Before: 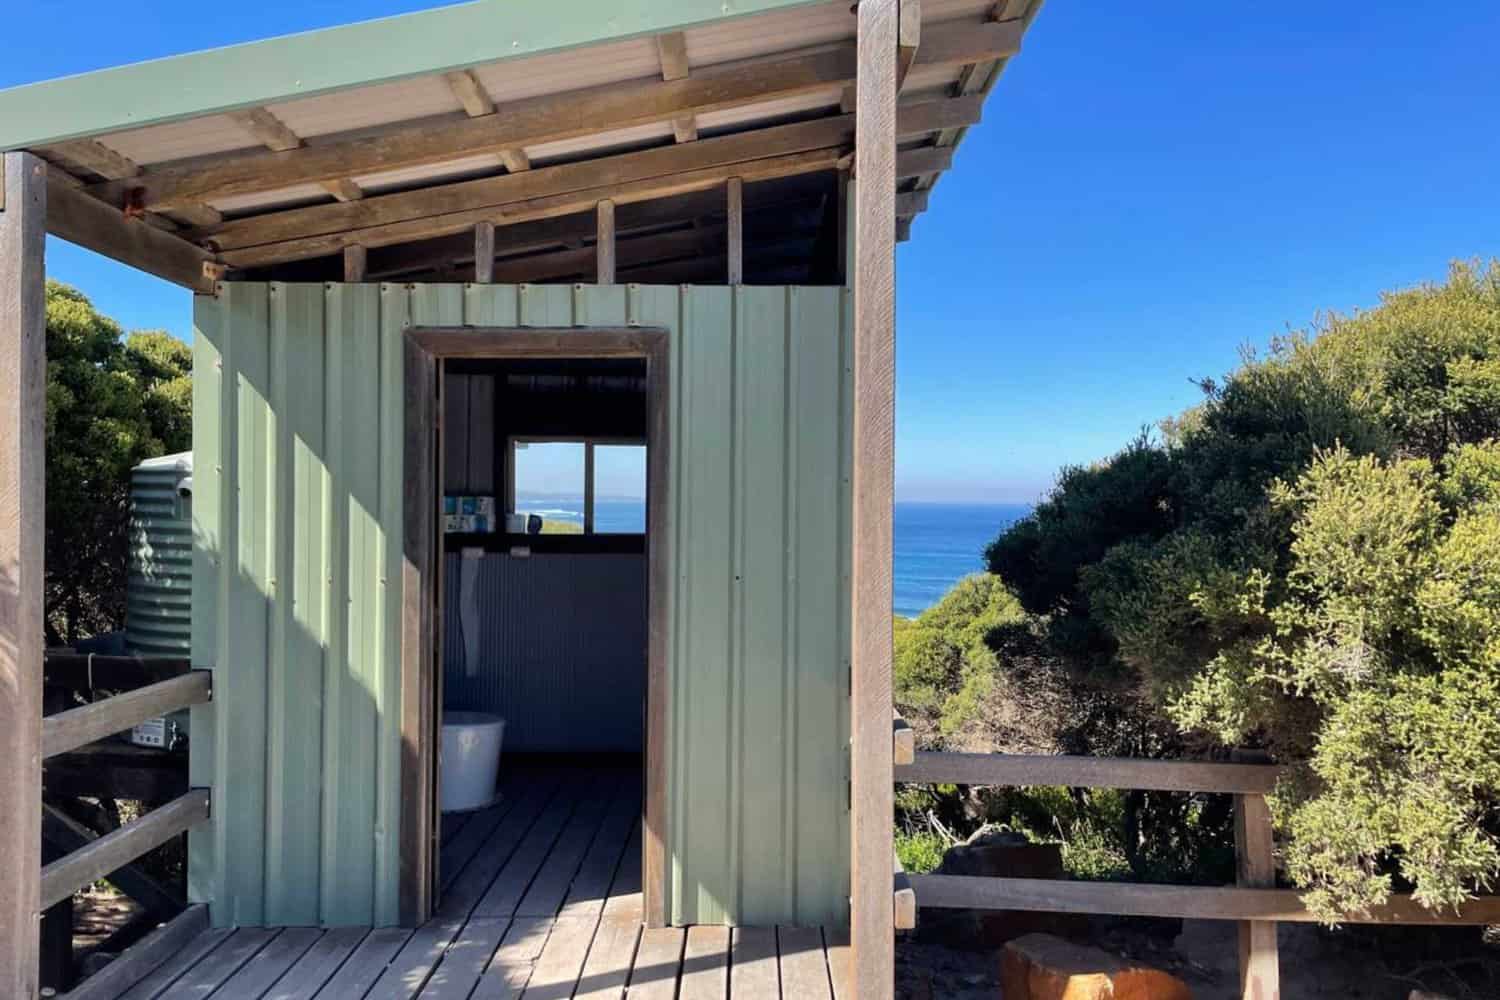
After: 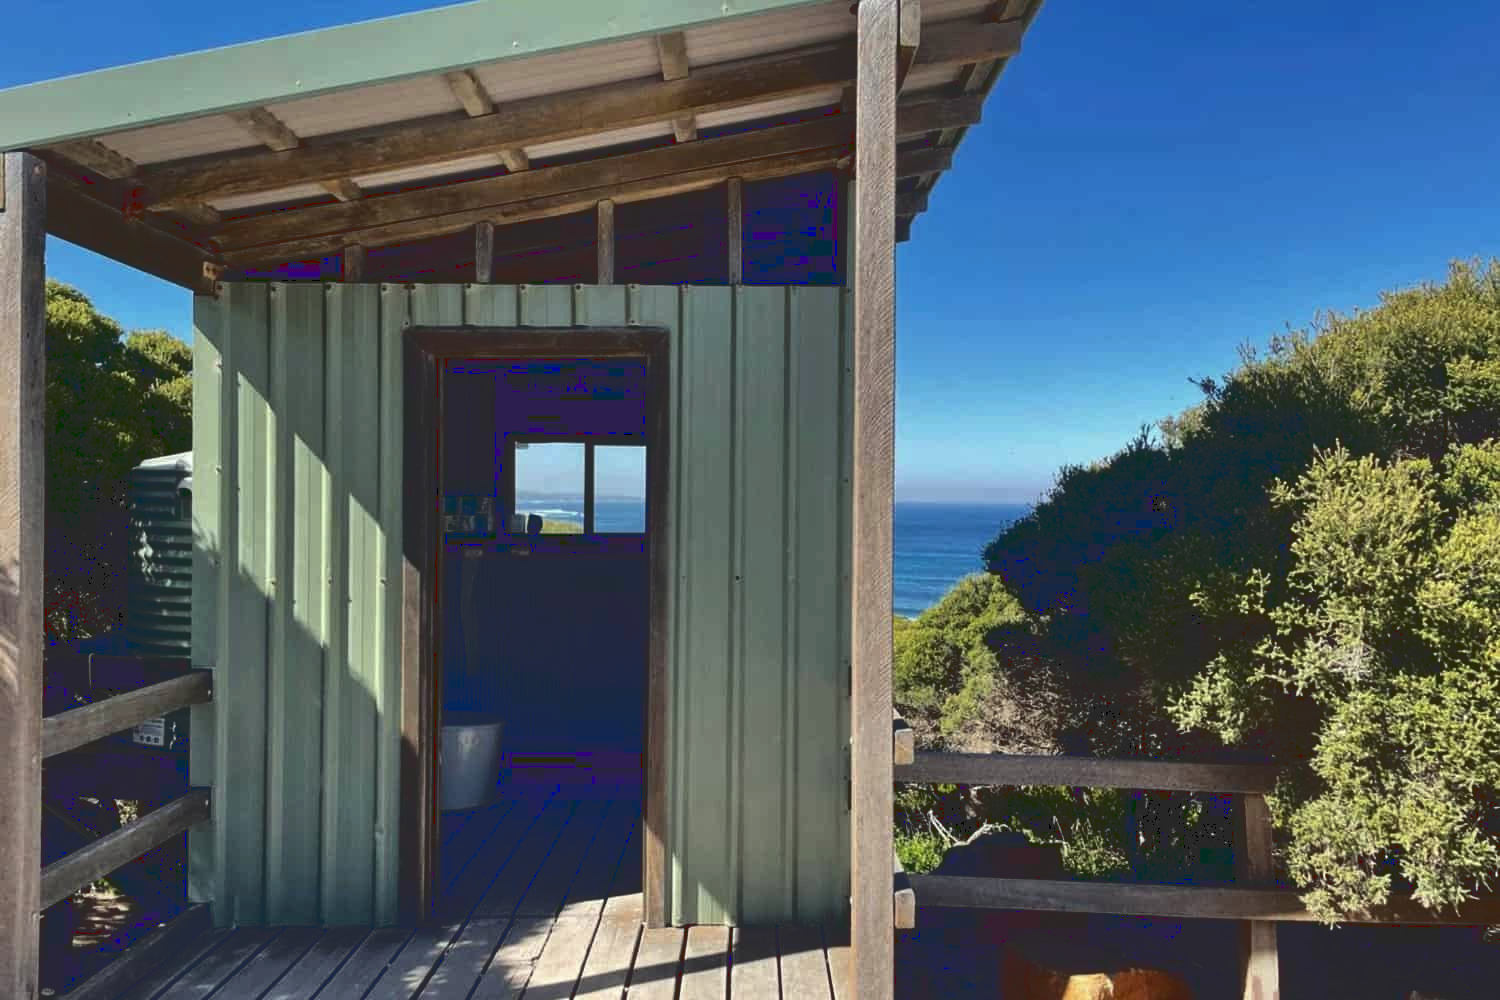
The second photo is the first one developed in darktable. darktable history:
contrast brightness saturation: contrast 0.048
base curve: curves: ch0 [(0, 0.02) (0.083, 0.036) (1, 1)]
color correction: highlights a* -2.61, highlights b* 2.43
